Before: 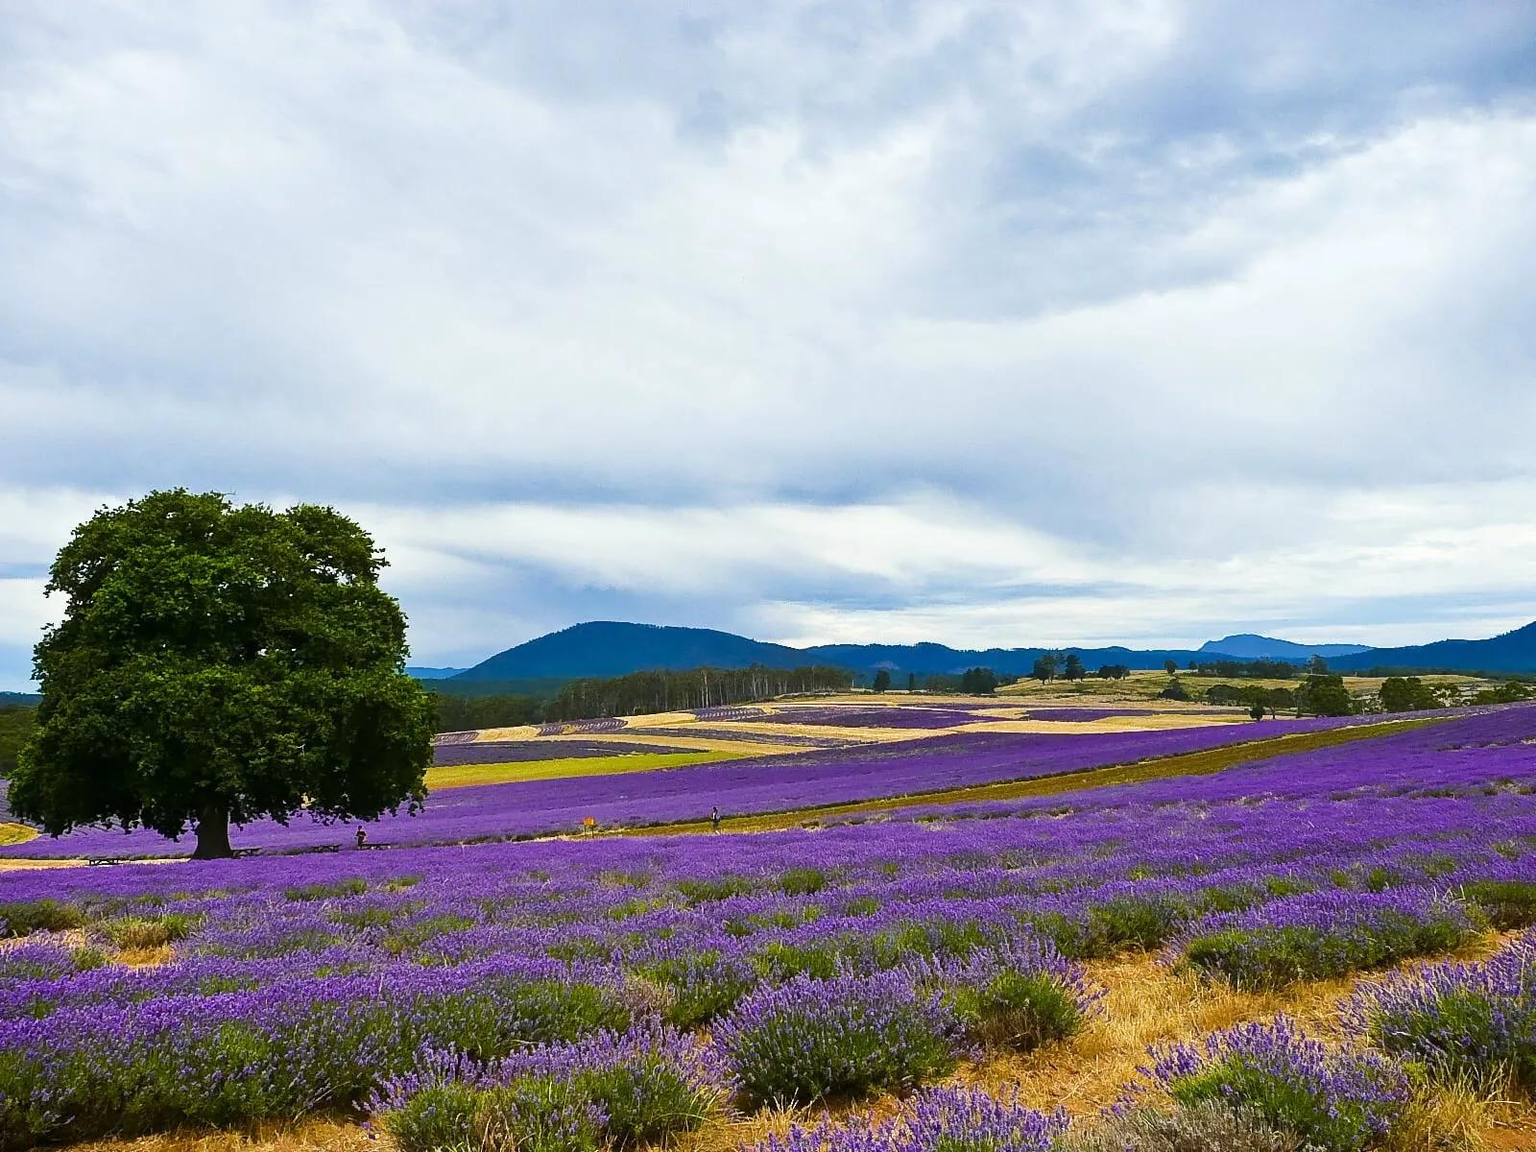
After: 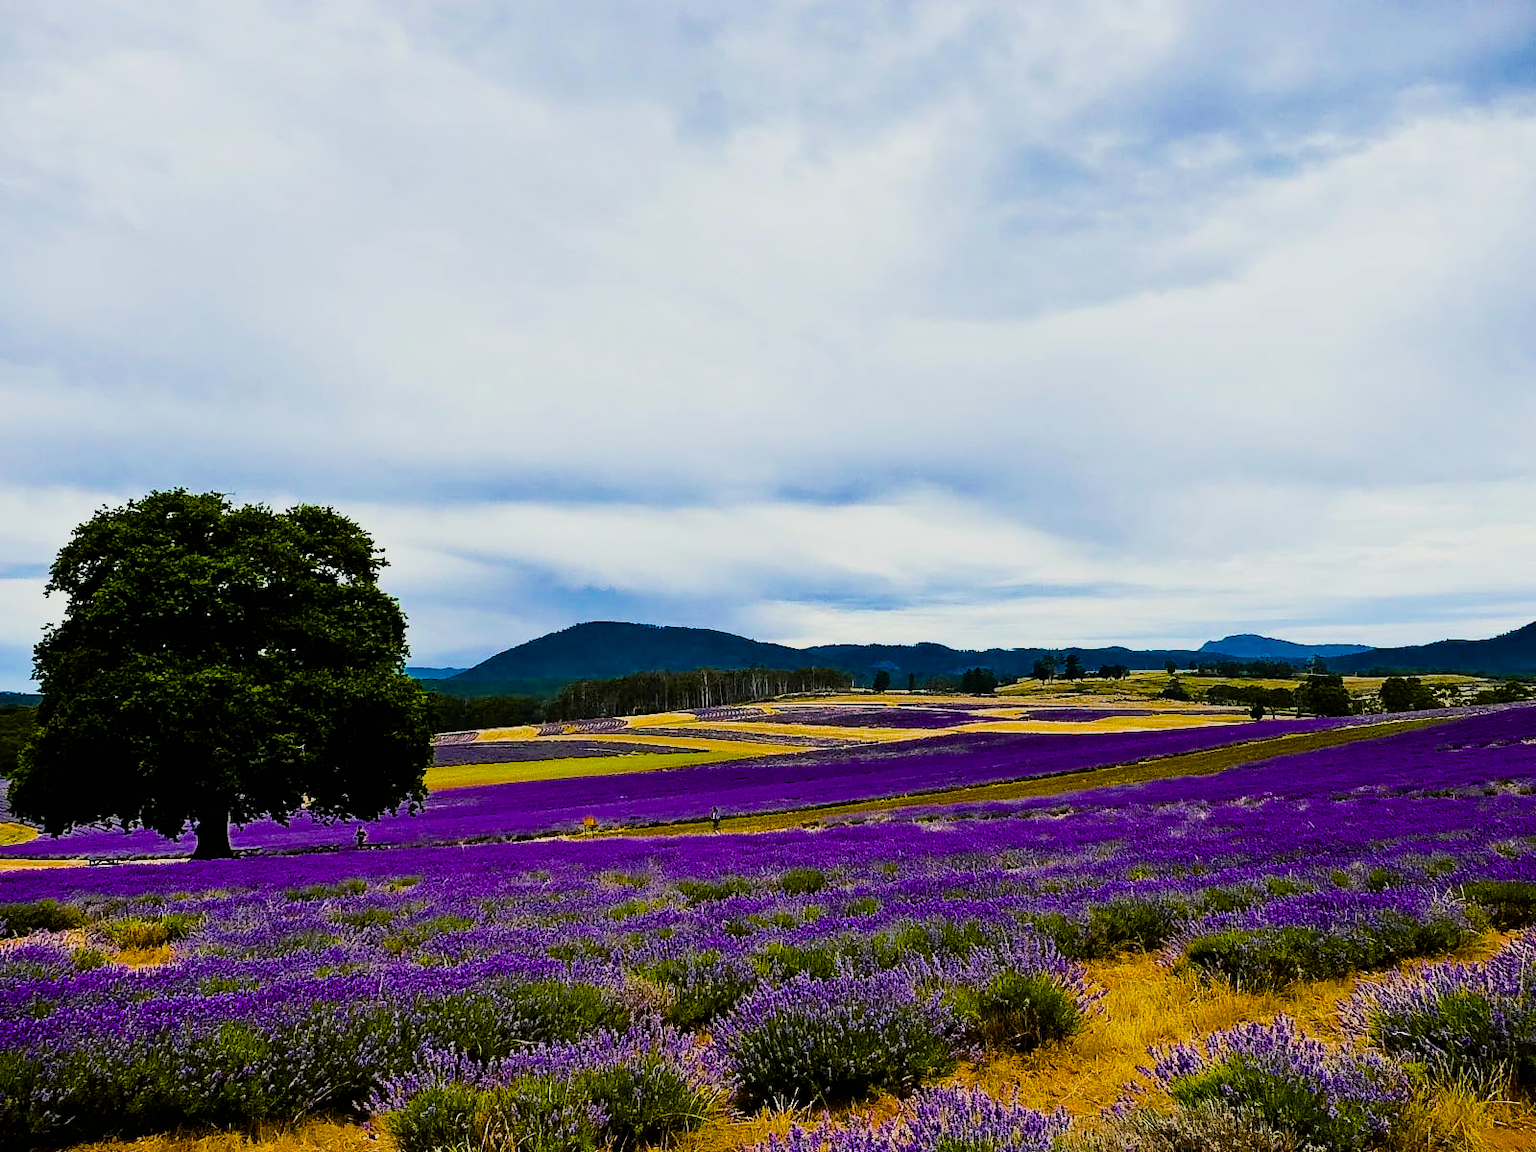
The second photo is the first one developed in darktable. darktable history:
filmic rgb: black relative exposure -5.09 EV, white relative exposure 4 EV, threshold 2.96 EV, hardness 2.9, contrast 1.298, highlights saturation mix -29.85%, enable highlight reconstruction true
color balance rgb: linear chroma grading › global chroma 14.841%, perceptual saturation grading › global saturation 19.91%, global vibrance 16.42%, saturation formula JzAzBz (2021)
